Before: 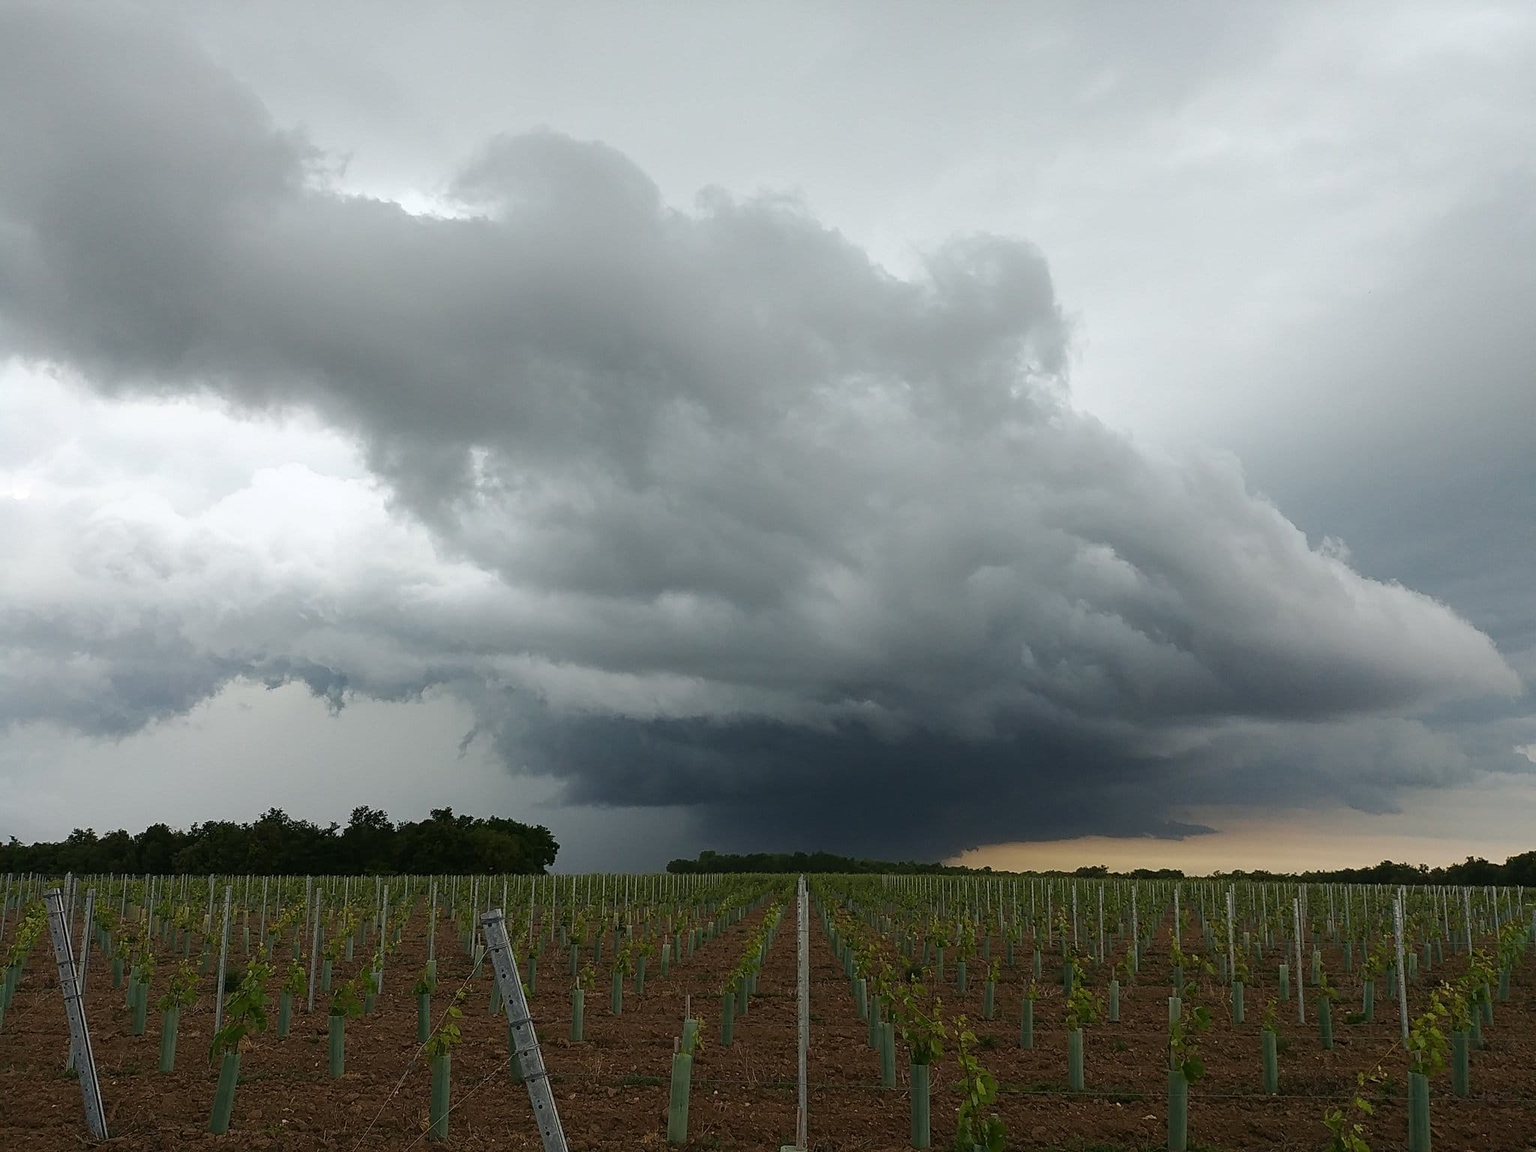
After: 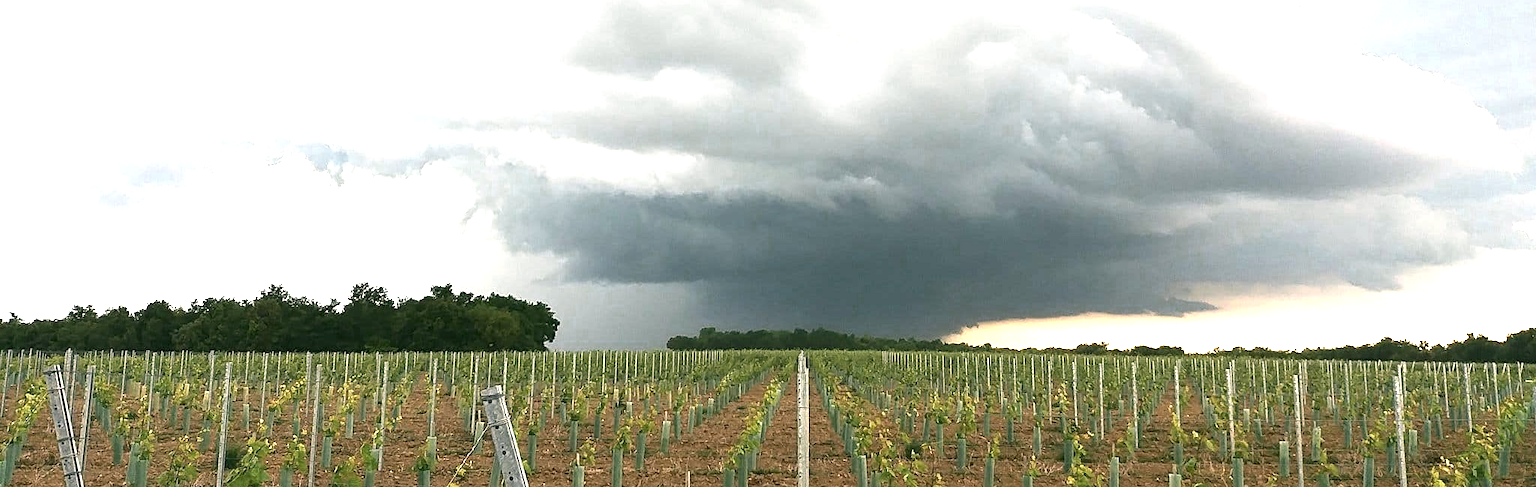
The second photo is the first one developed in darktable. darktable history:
color zones: curves: ch0 [(0.018, 0.548) (0.197, 0.654) (0.425, 0.447) (0.605, 0.658) (0.732, 0.579)]; ch1 [(0.105, 0.531) (0.224, 0.531) (0.386, 0.39) (0.618, 0.456) (0.732, 0.456) (0.956, 0.421)]; ch2 [(0.039, 0.583) (0.215, 0.465) (0.399, 0.544) (0.465, 0.548) (0.614, 0.447) (0.724, 0.43) (0.882, 0.623) (0.956, 0.632)]
contrast brightness saturation: saturation -0.083
color correction: highlights a* 4.1, highlights b* 4.96, shadows a* -7.96, shadows b* 4.82
exposure: exposure 1.988 EV, compensate exposure bias true, compensate highlight preservation false
crop: top 45.493%, bottom 12.173%
